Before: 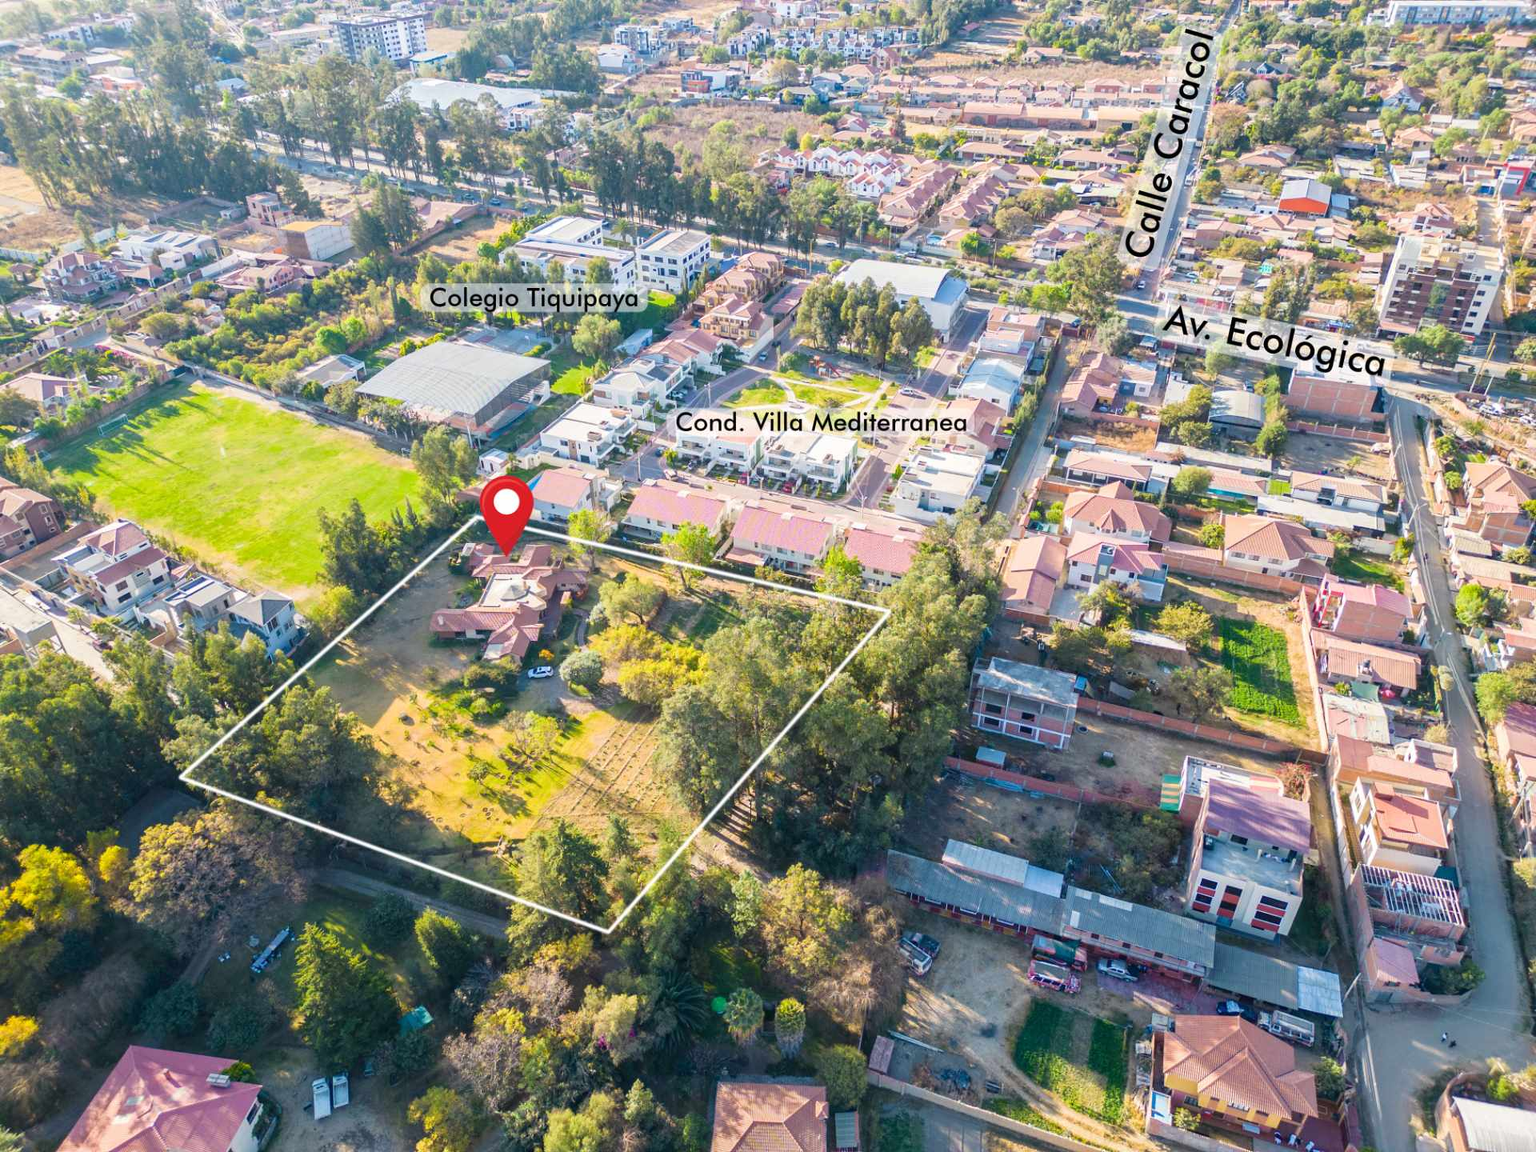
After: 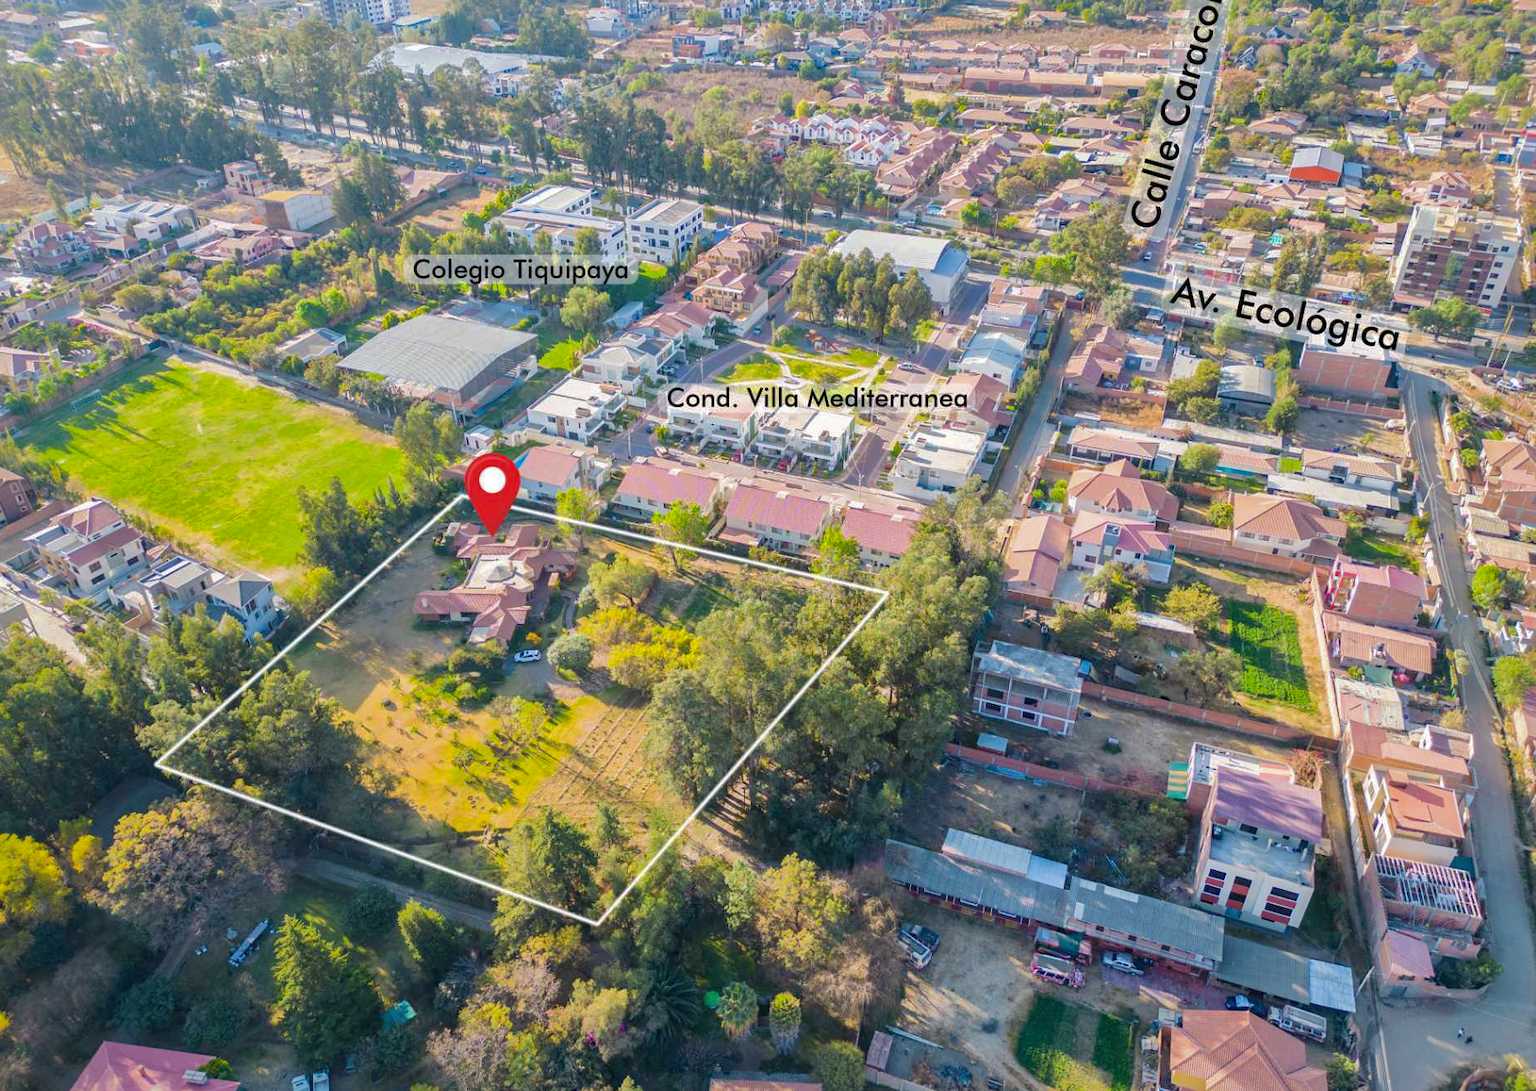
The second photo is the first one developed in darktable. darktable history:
crop: left 1.964%, top 3.251%, right 1.122%, bottom 4.933%
shadows and highlights: shadows 25, highlights -70
